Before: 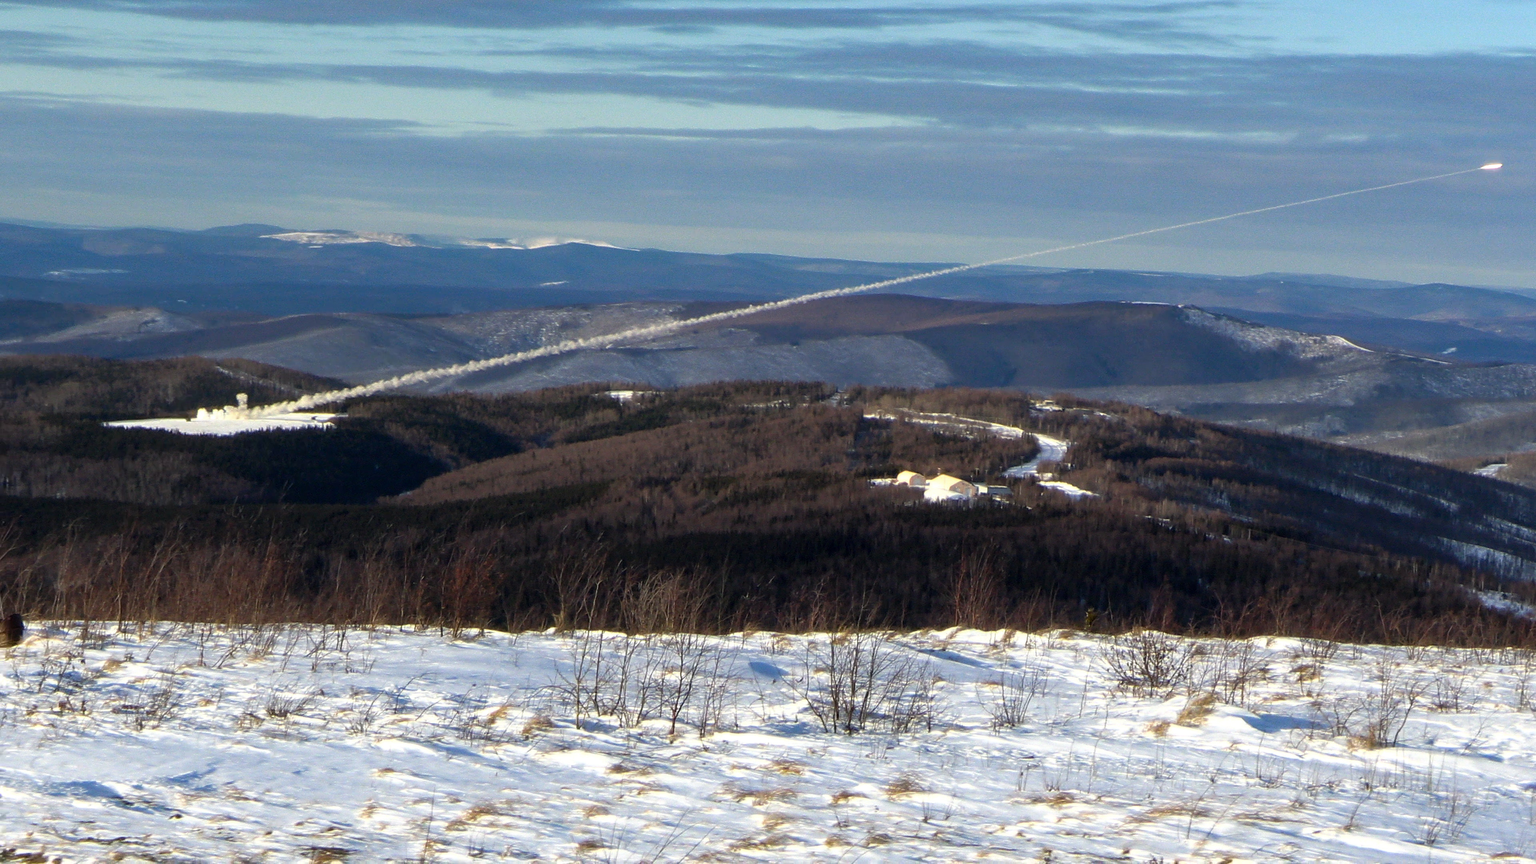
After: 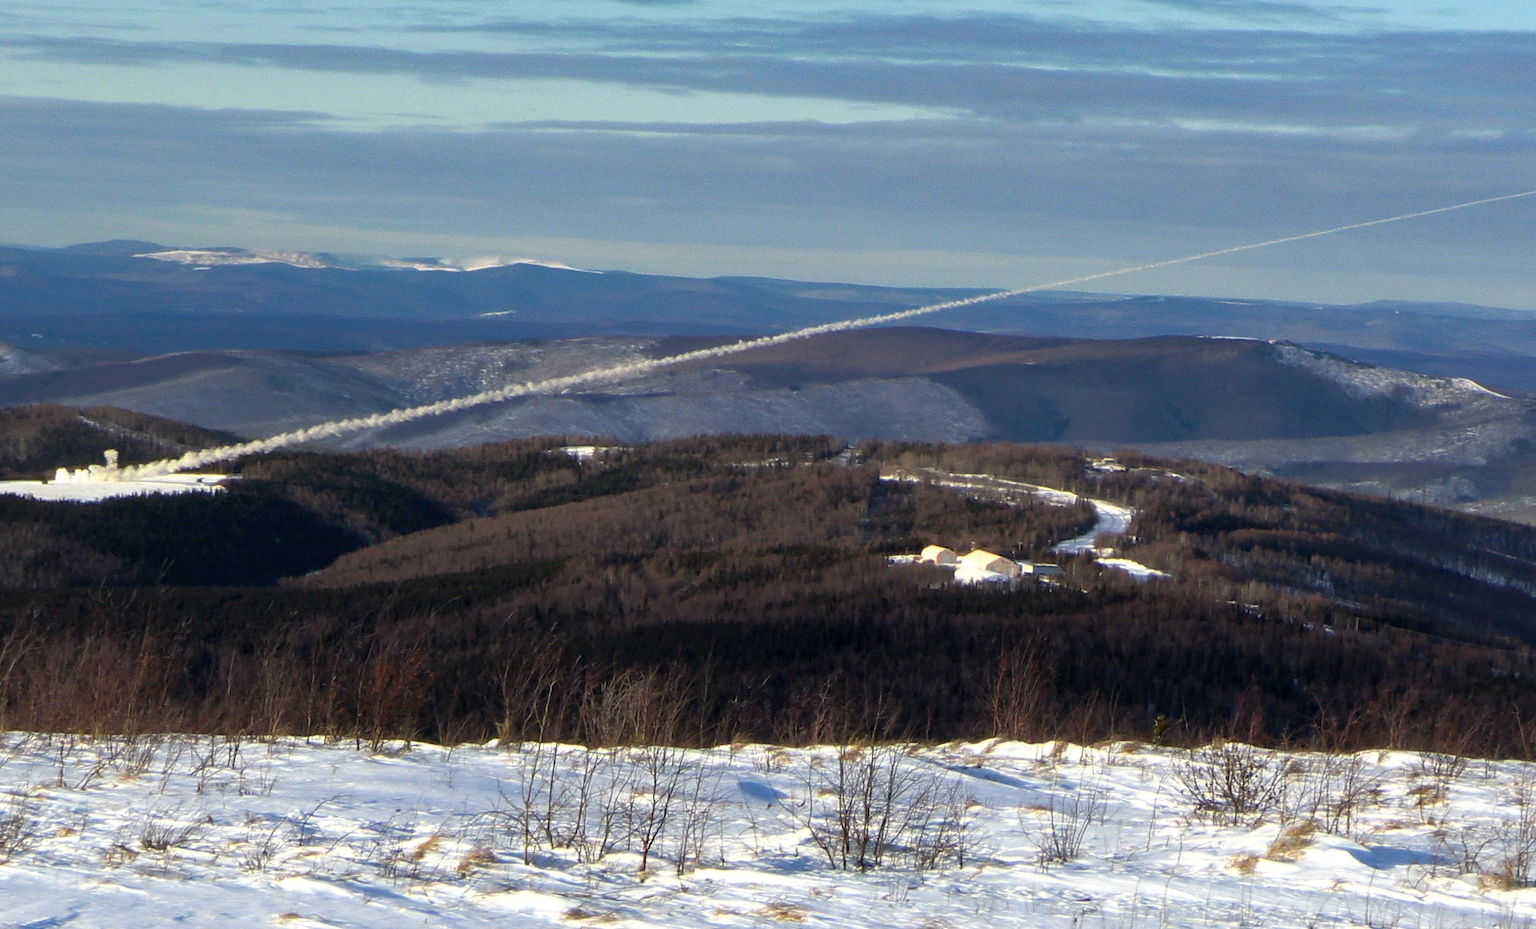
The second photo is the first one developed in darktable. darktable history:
crop: left 9.929%, top 3.475%, right 9.188%, bottom 9.529%
white balance: emerald 1
